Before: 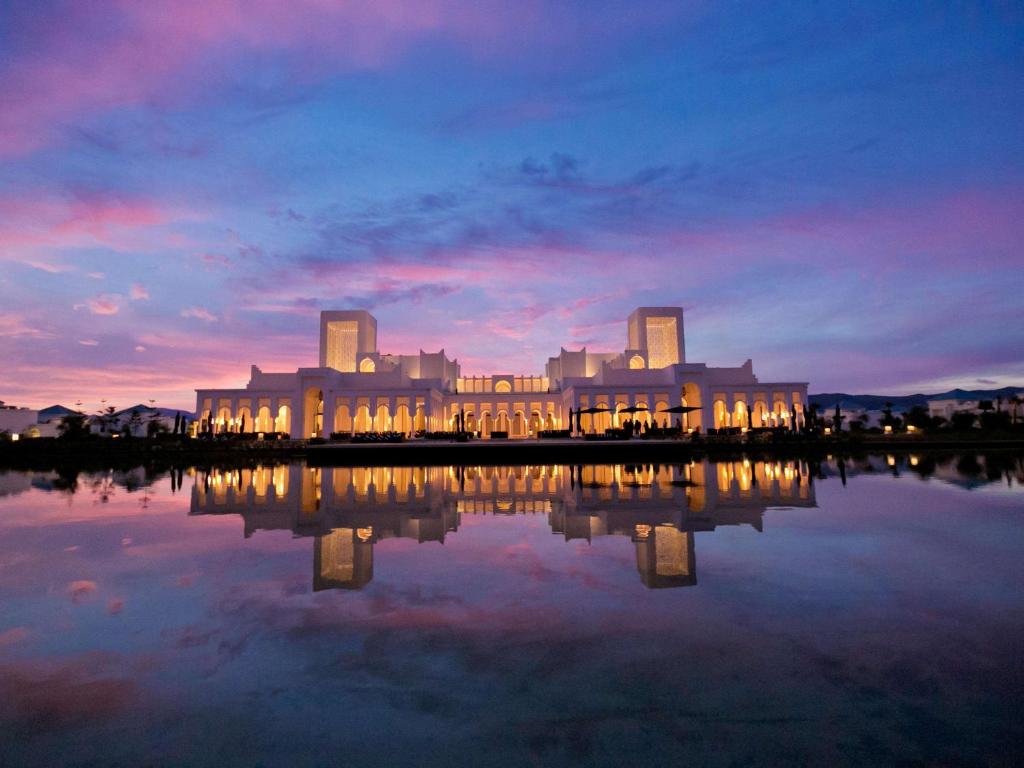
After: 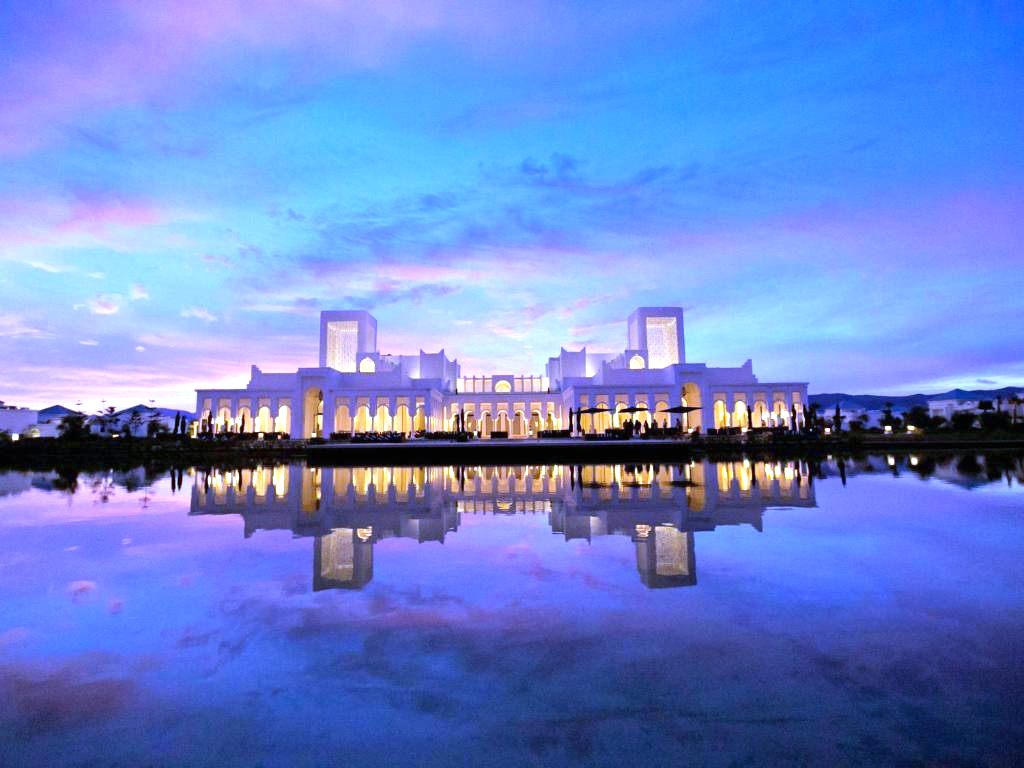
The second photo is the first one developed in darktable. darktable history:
exposure: black level correction 0, exposure 1.2 EV, compensate exposure bias true, compensate highlight preservation false
white balance: red 0.766, blue 1.537
